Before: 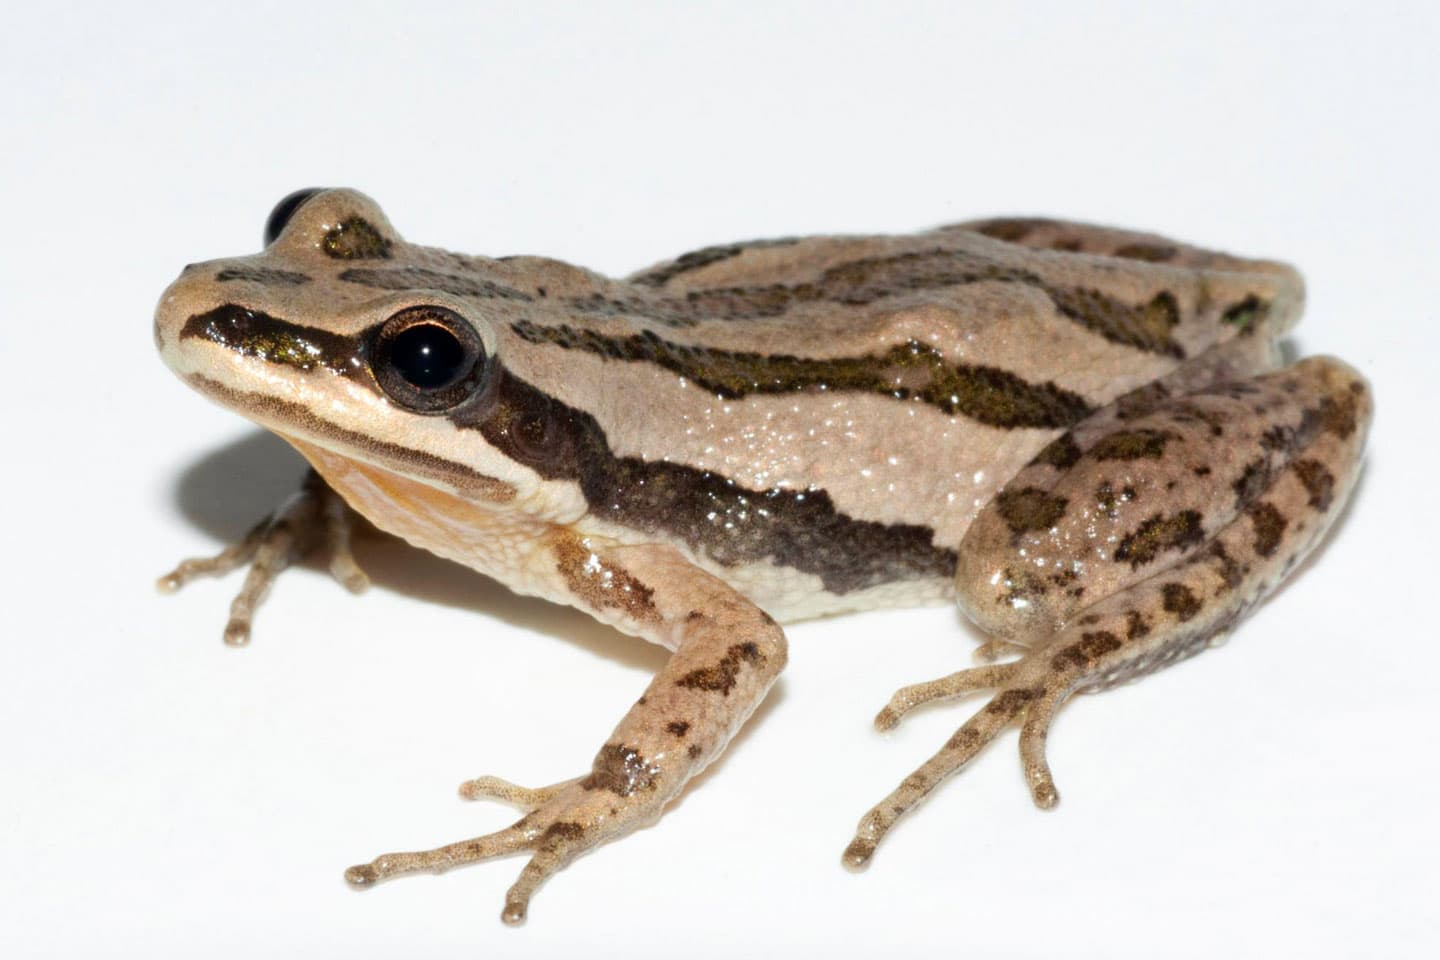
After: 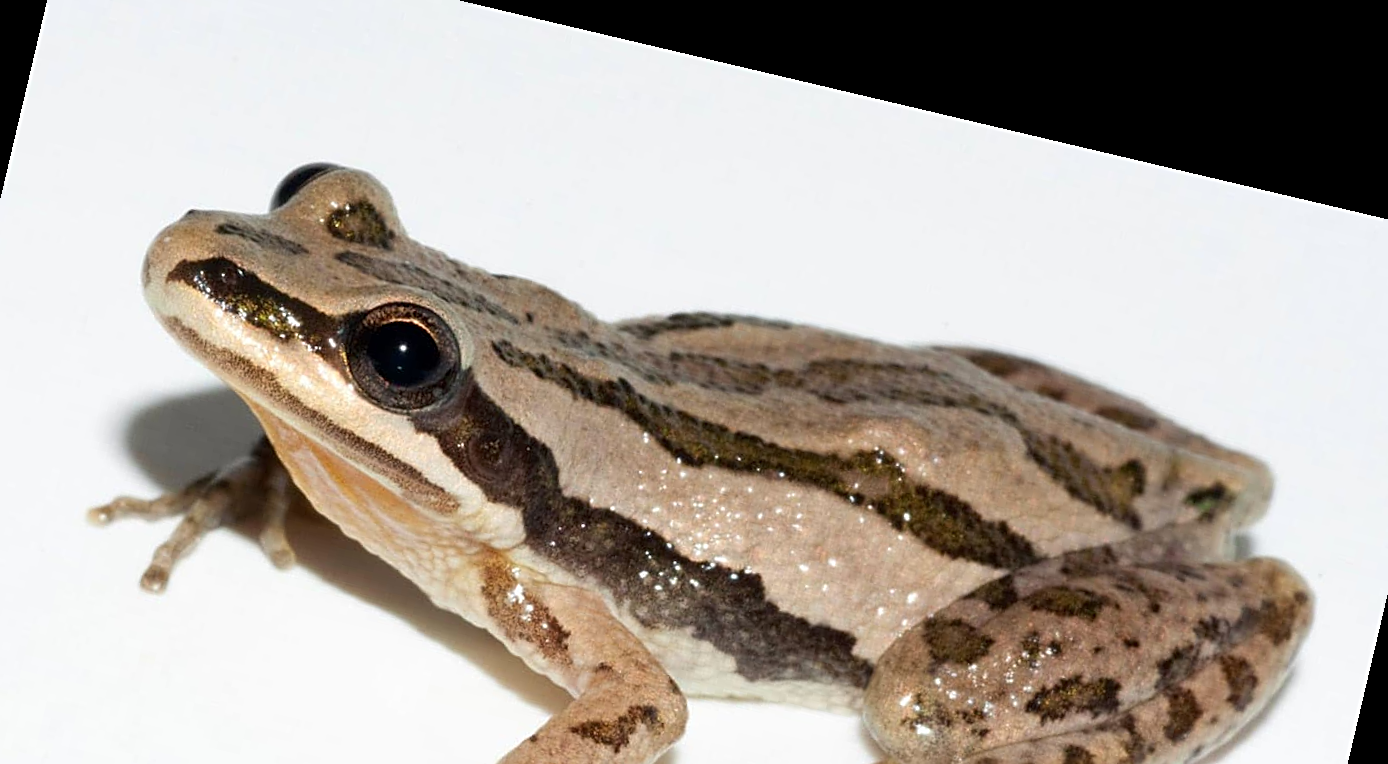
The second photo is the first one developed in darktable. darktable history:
rotate and perspective: rotation 13.27°, automatic cropping off
crop and rotate: left 9.345%, top 7.22%, right 4.982%, bottom 32.331%
sharpen: on, module defaults
